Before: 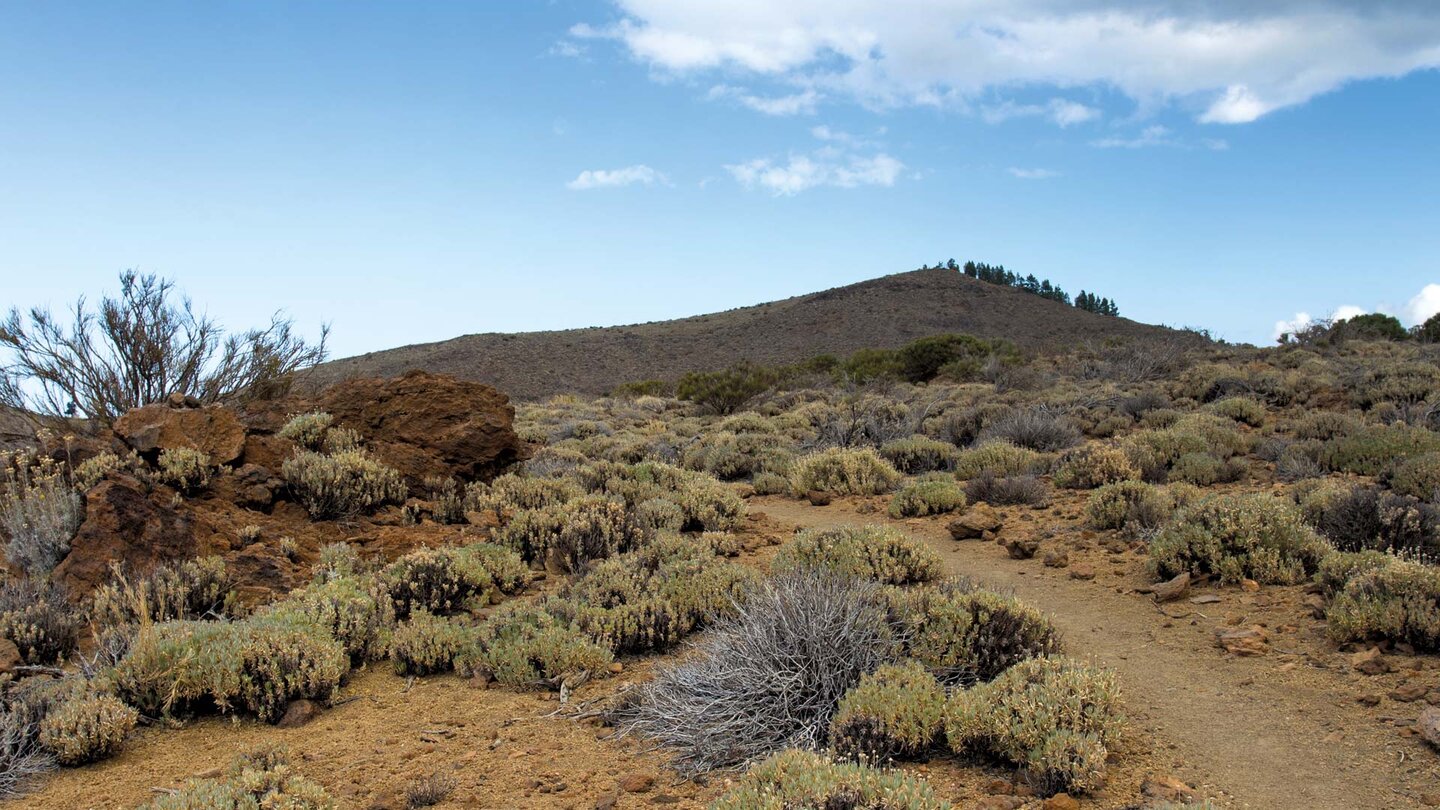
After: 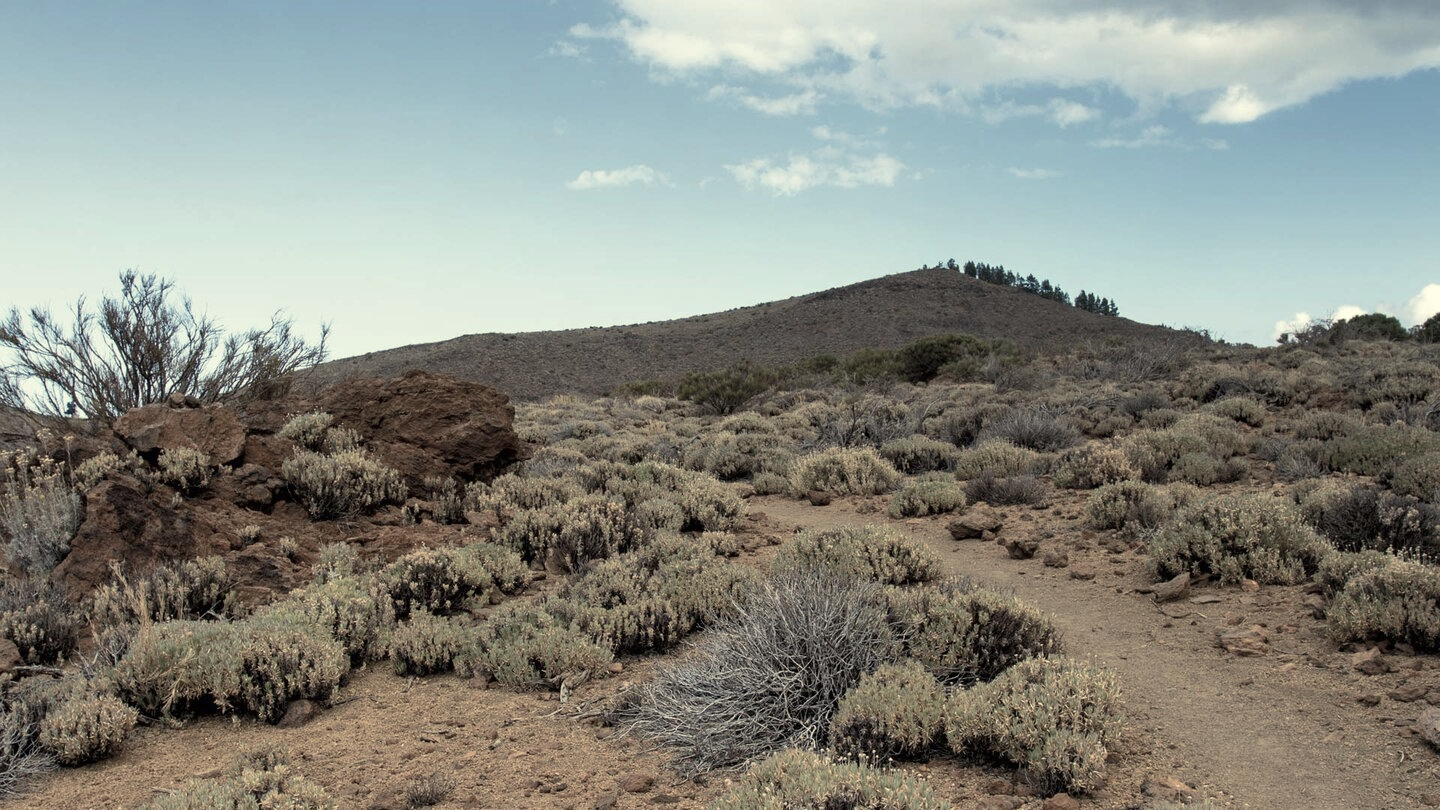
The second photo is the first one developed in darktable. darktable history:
color balance rgb: highlights gain › chroma 7.919%, highlights gain › hue 85.62°, perceptual saturation grading › global saturation -28.393%, perceptual saturation grading › highlights -20.767%, perceptual saturation grading › mid-tones -23.354%, perceptual saturation grading › shadows -24.28%, global vibrance 32.229%
